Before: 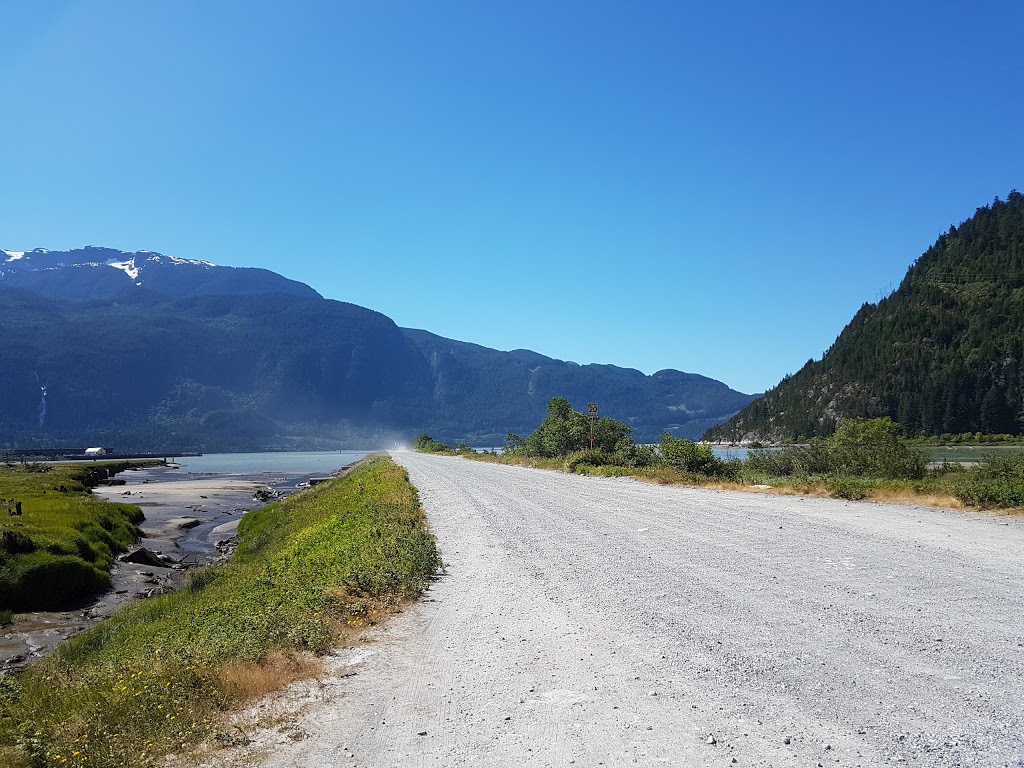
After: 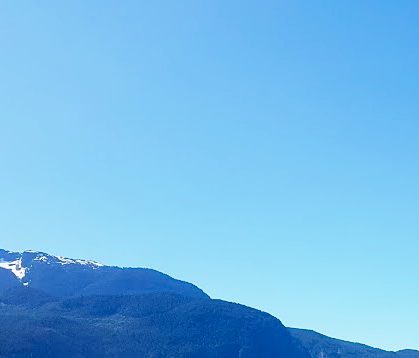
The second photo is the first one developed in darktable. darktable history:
crop and rotate: left 11.05%, top 0.101%, right 47.948%, bottom 53.223%
base curve: curves: ch0 [(0, 0) (0.032, 0.025) (0.121, 0.166) (0.206, 0.329) (0.605, 0.79) (1, 1)], preserve colors none
